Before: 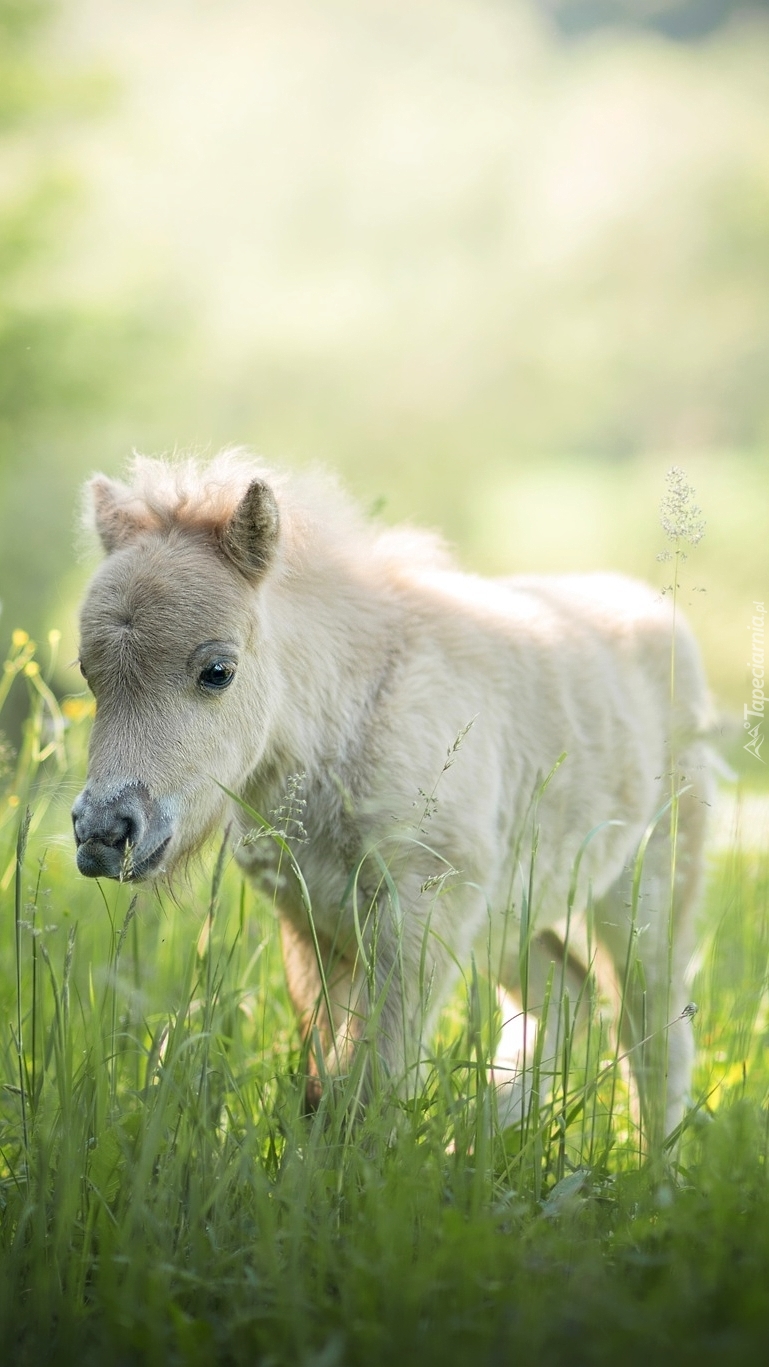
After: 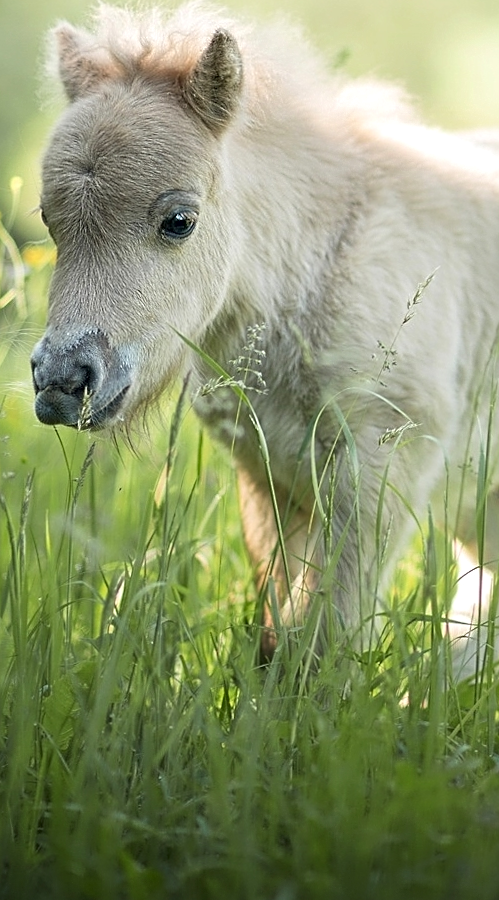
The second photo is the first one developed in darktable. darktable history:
local contrast: mode bilateral grid, contrast 20, coarseness 49, detail 120%, midtone range 0.2
crop and rotate: angle -0.875°, left 3.893%, top 32.344%, right 29.424%
sharpen: amount 0.494
